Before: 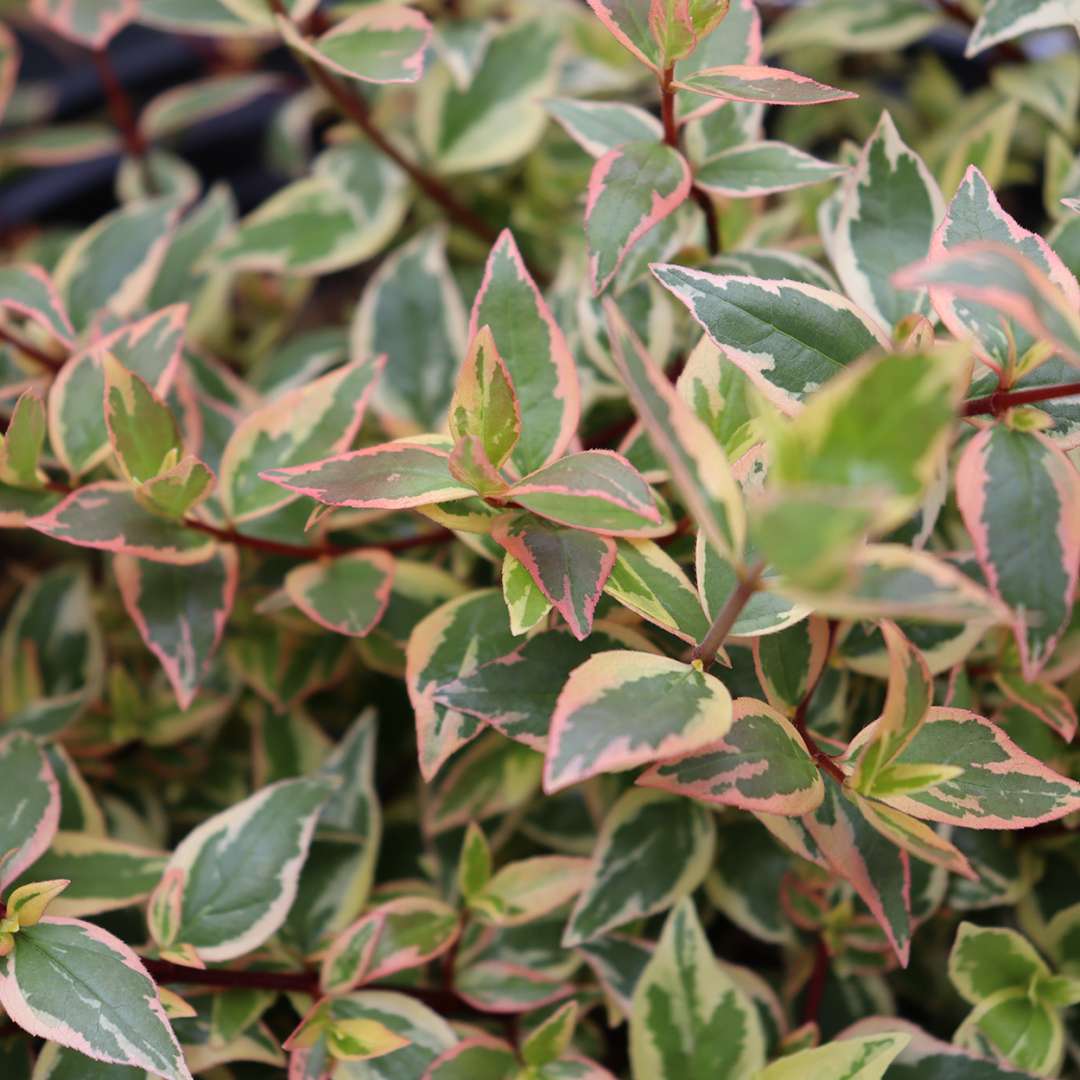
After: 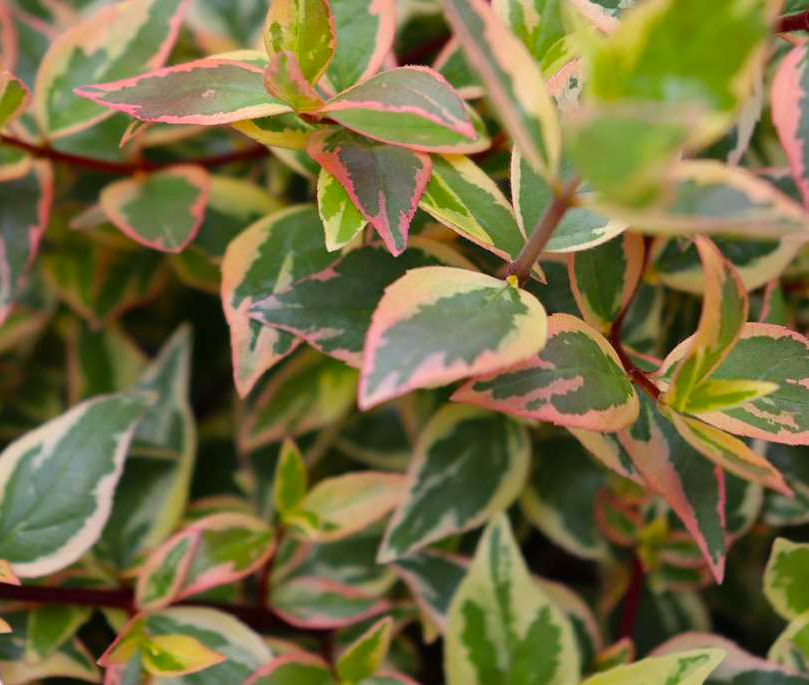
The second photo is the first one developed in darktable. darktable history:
color balance rgb: perceptual saturation grading › global saturation 29.369%
crop and rotate: left 17.279%, top 35.658%, right 7.745%, bottom 0.849%
